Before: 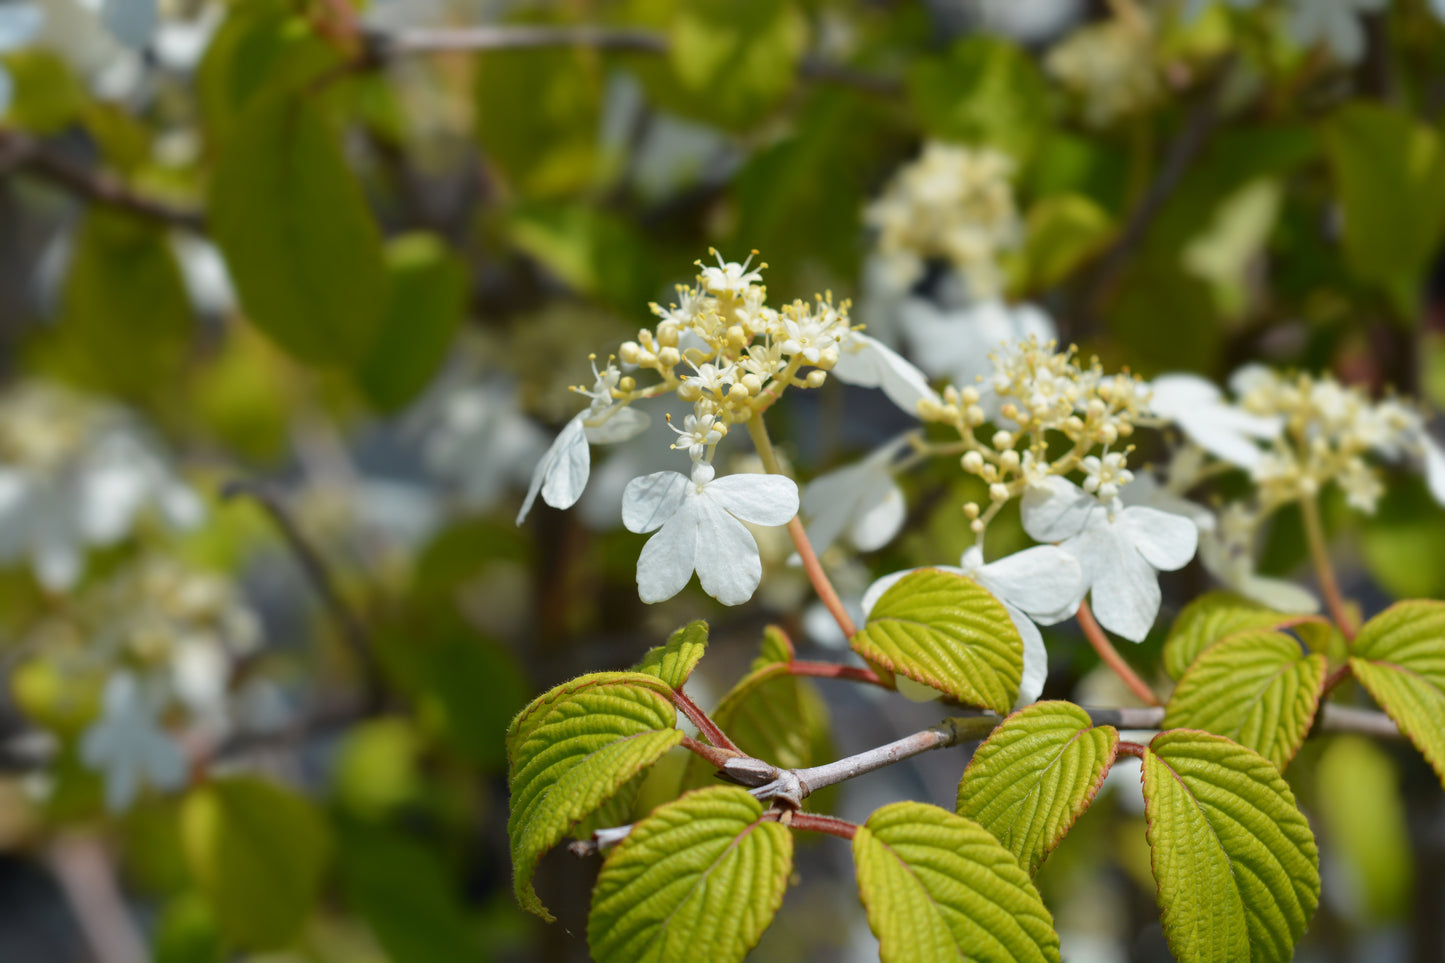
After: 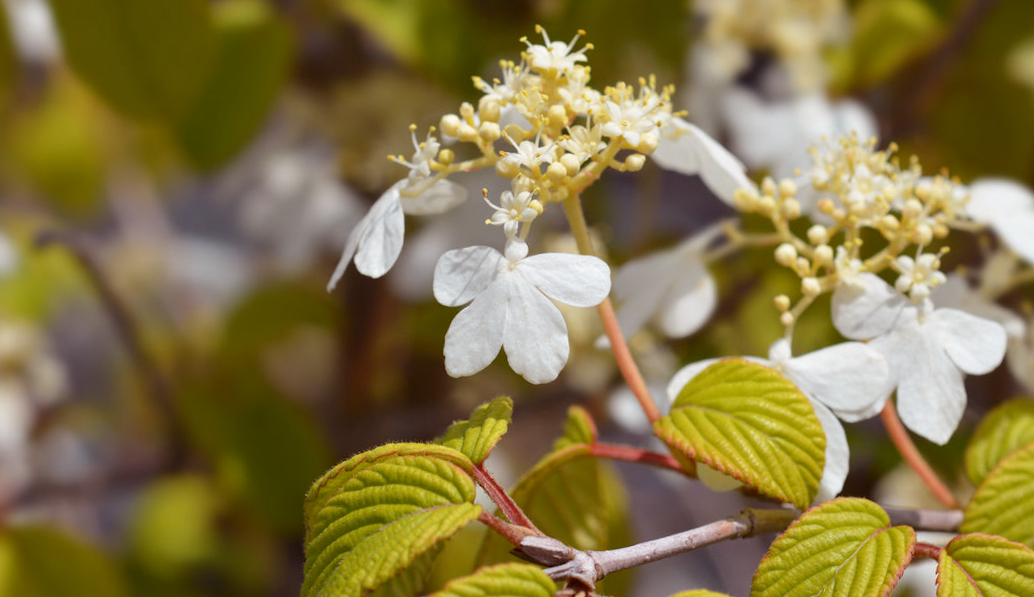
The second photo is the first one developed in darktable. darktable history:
crop and rotate: angle -3.37°, left 9.79%, top 20.73%, right 12.42%, bottom 11.82%
shadows and highlights: radius 337.17, shadows 29.01, soften with gaussian
rgb levels: mode RGB, independent channels, levels [[0, 0.474, 1], [0, 0.5, 1], [0, 0.5, 1]]
white balance: emerald 1
